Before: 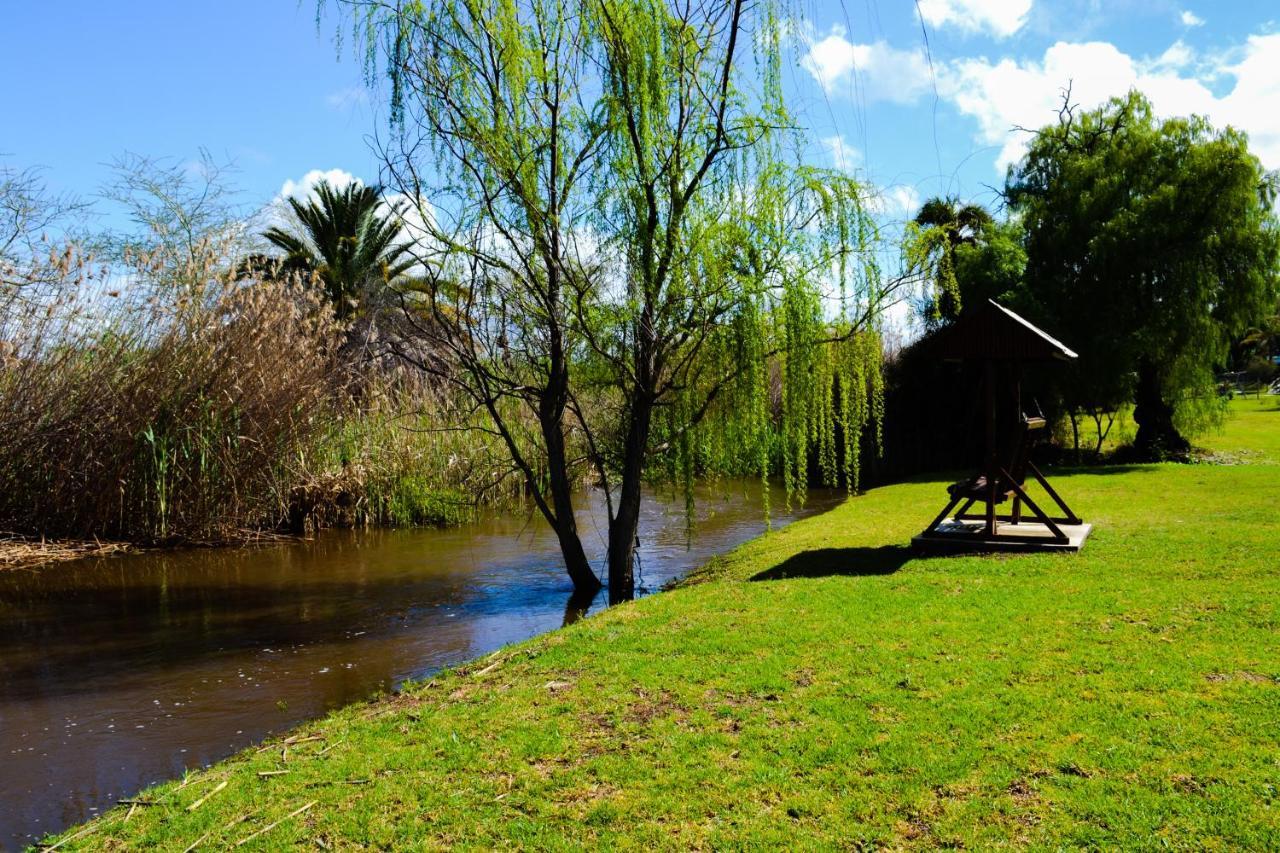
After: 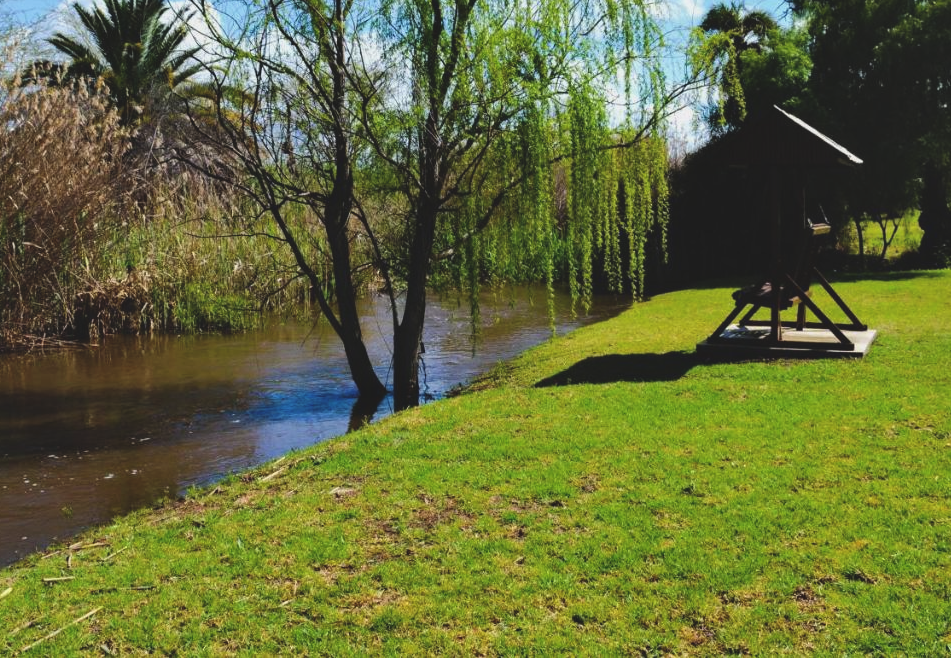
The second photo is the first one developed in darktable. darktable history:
crop: left 16.834%, top 22.792%, right 8.824%
exposure: black level correction -0.013, exposure -0.187 EV, compensate exposure bias true, compensate highlight preservation false
shadows and highlights: shadows 31.82, highlights -33.13, soften with gaussian
